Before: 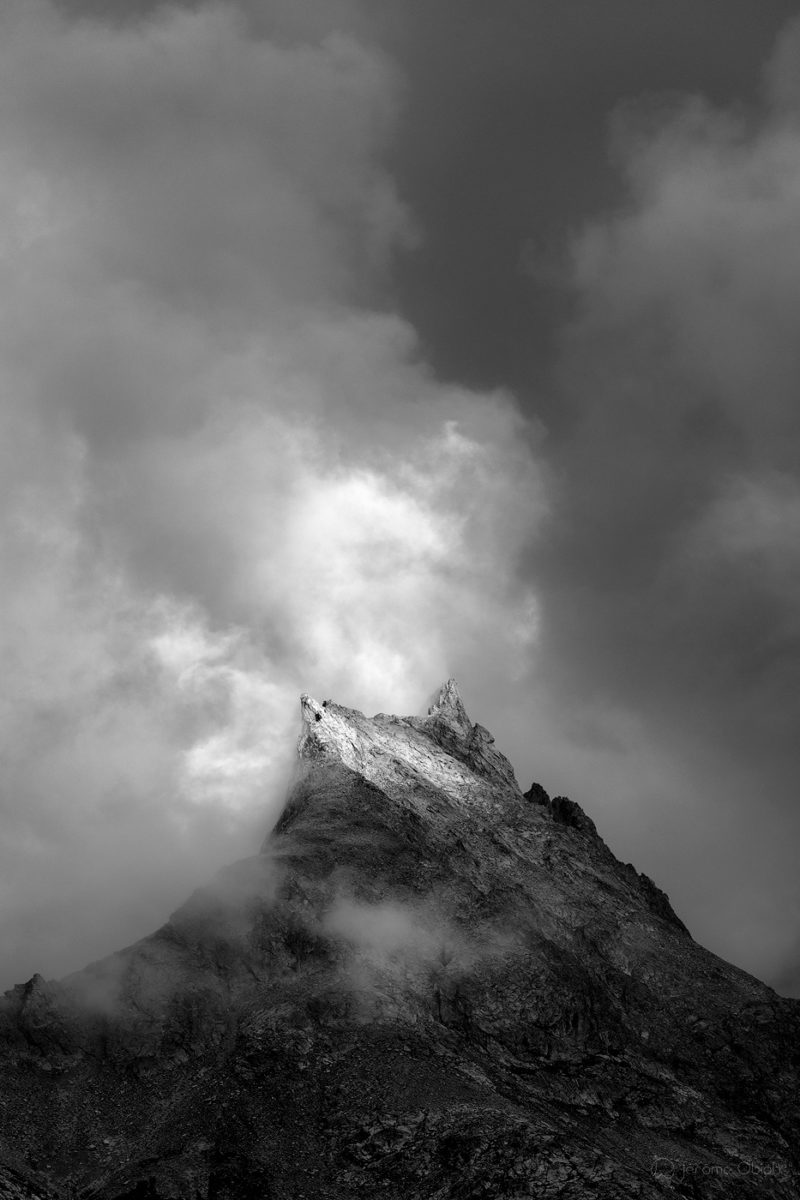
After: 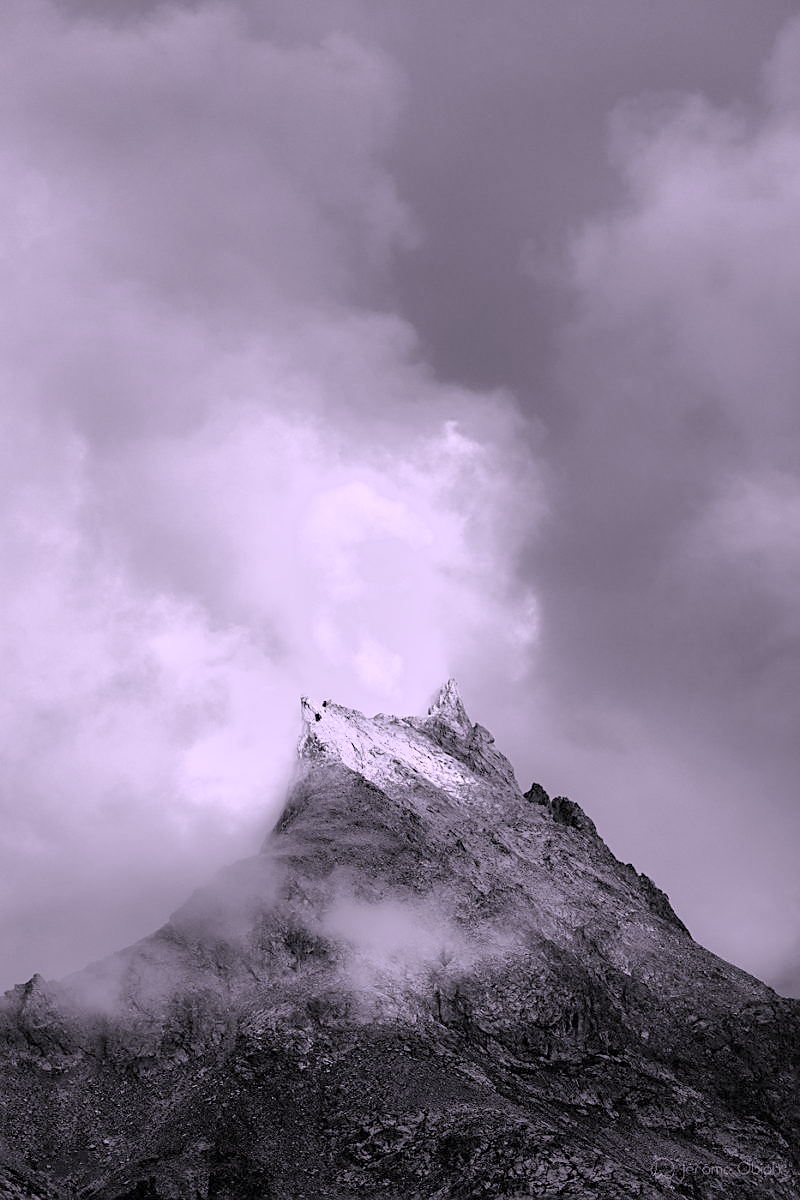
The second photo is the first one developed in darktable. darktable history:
contrast brightness saturation: contrast 0.1, brightness 0.3, saturation 0.14
tone equalizer: -7 EV -0.63 EV, -6 EV 1 EV, -5 EV -0.45 EV, -4 EV 0.43 EV, -3 EV 0.41 EV, -2 EV 0.15 EV, -1 EV -0.15 EV, +0 EV -0.39 EV, smoothing diameter 25%, edges refinement/feathering 10, preserve details guided filter
sharpen: on, module defaults
color correction: highlights a* 15.46, highlights b* -20.56
